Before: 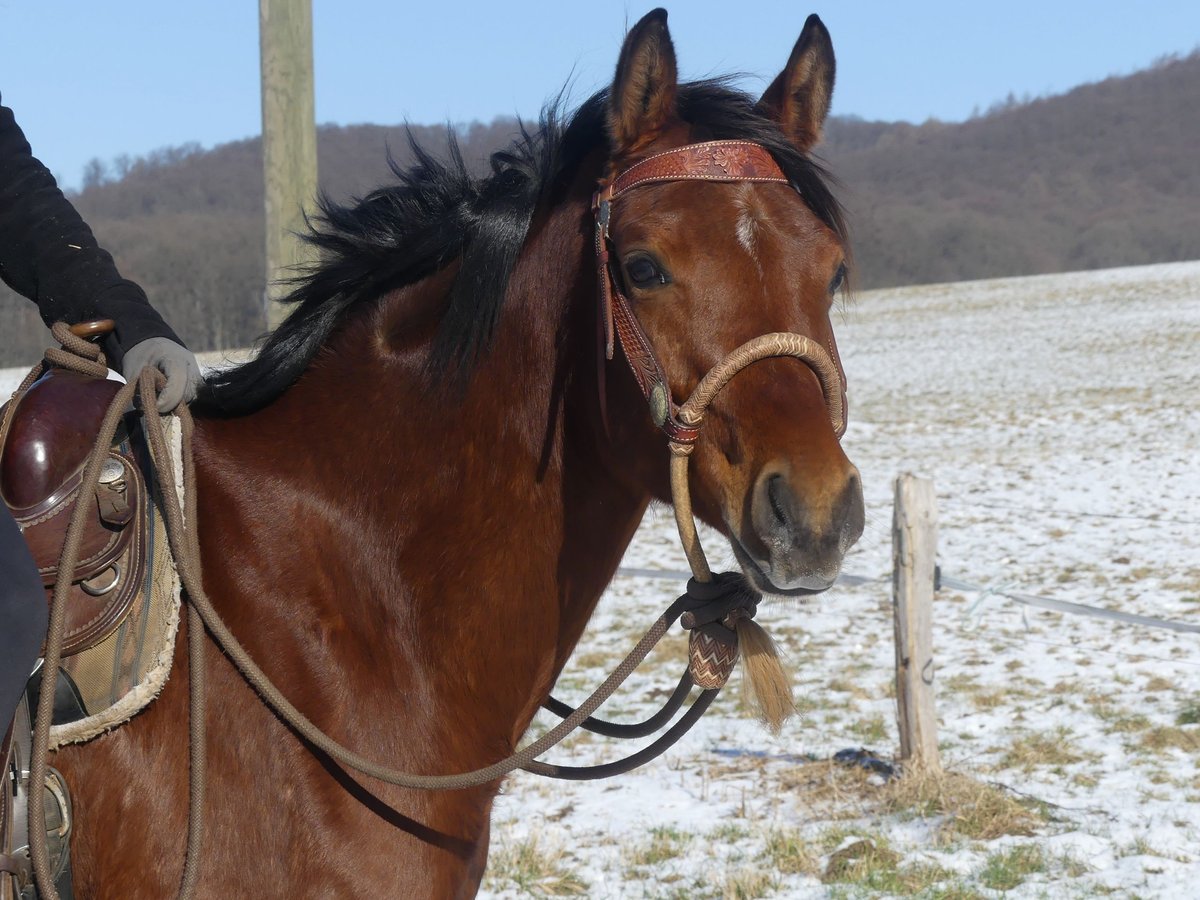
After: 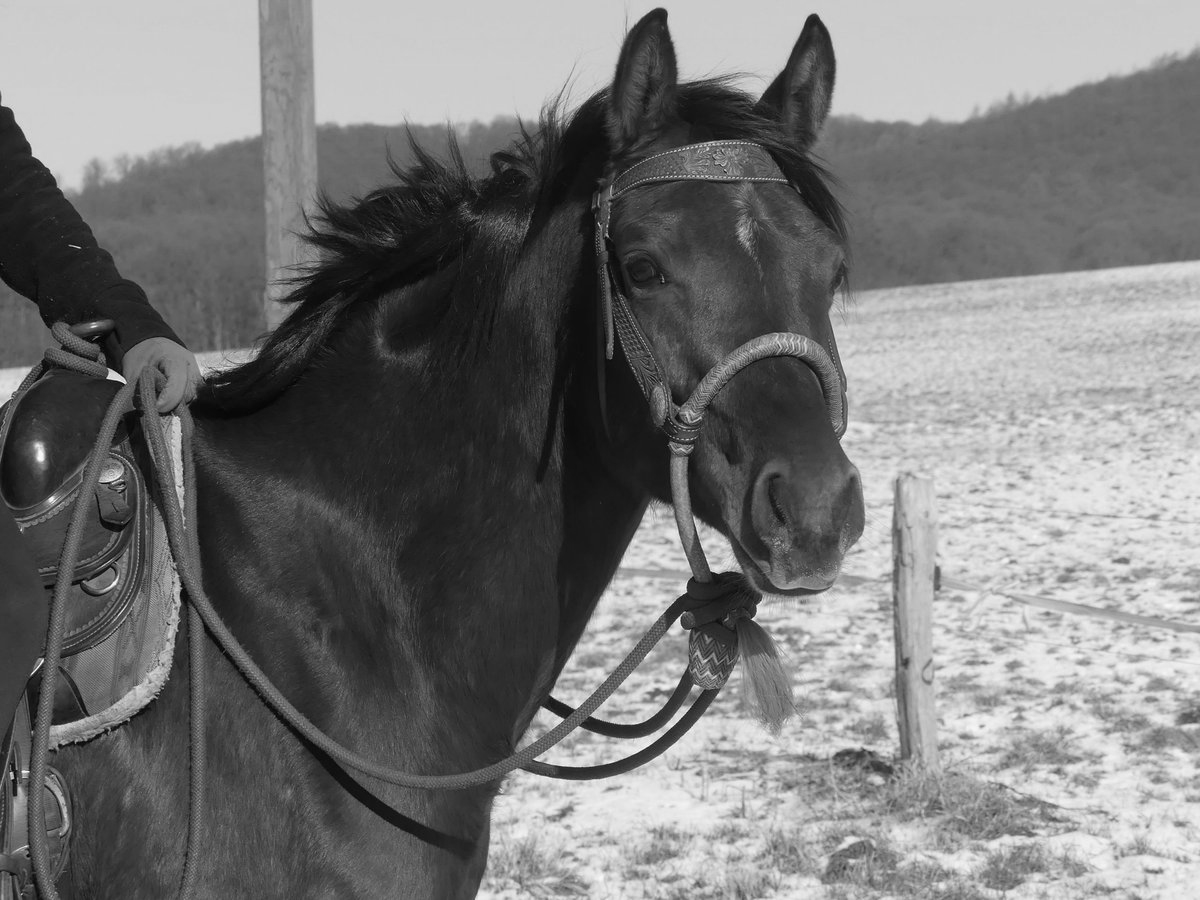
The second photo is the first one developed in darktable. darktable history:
color calibration: output gray [0.28, 0.41, 0.31, 0], illuminant same as pipeline (D50), adaptation XYZ, x 0.346, y 0.358, temperature 5010.11 K
